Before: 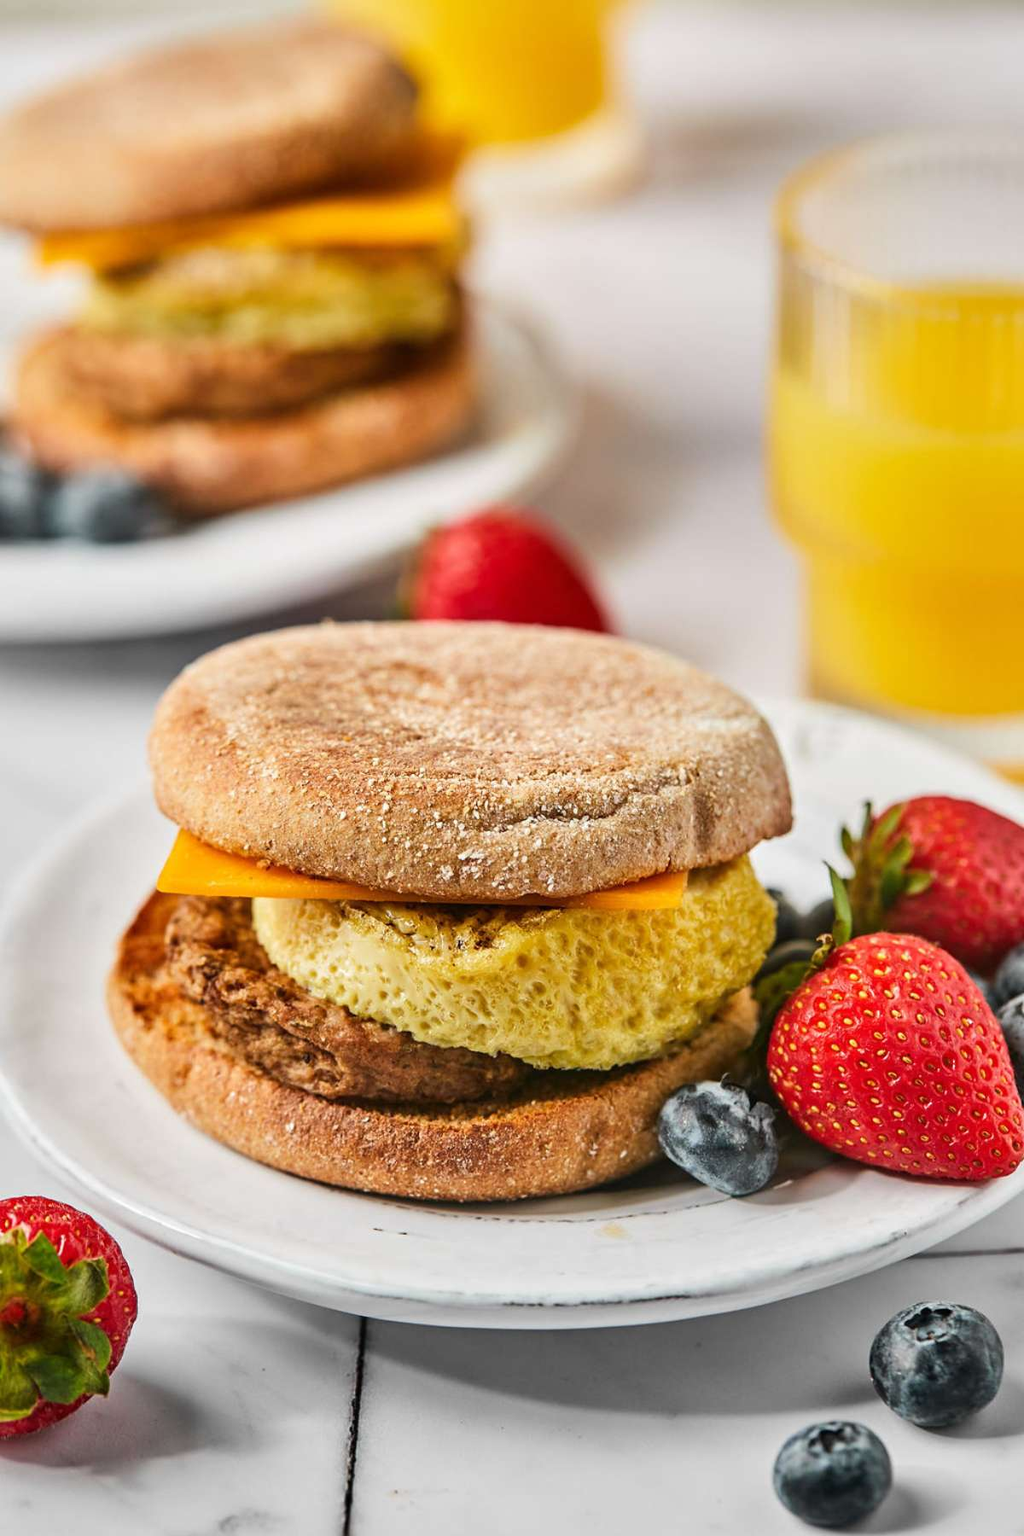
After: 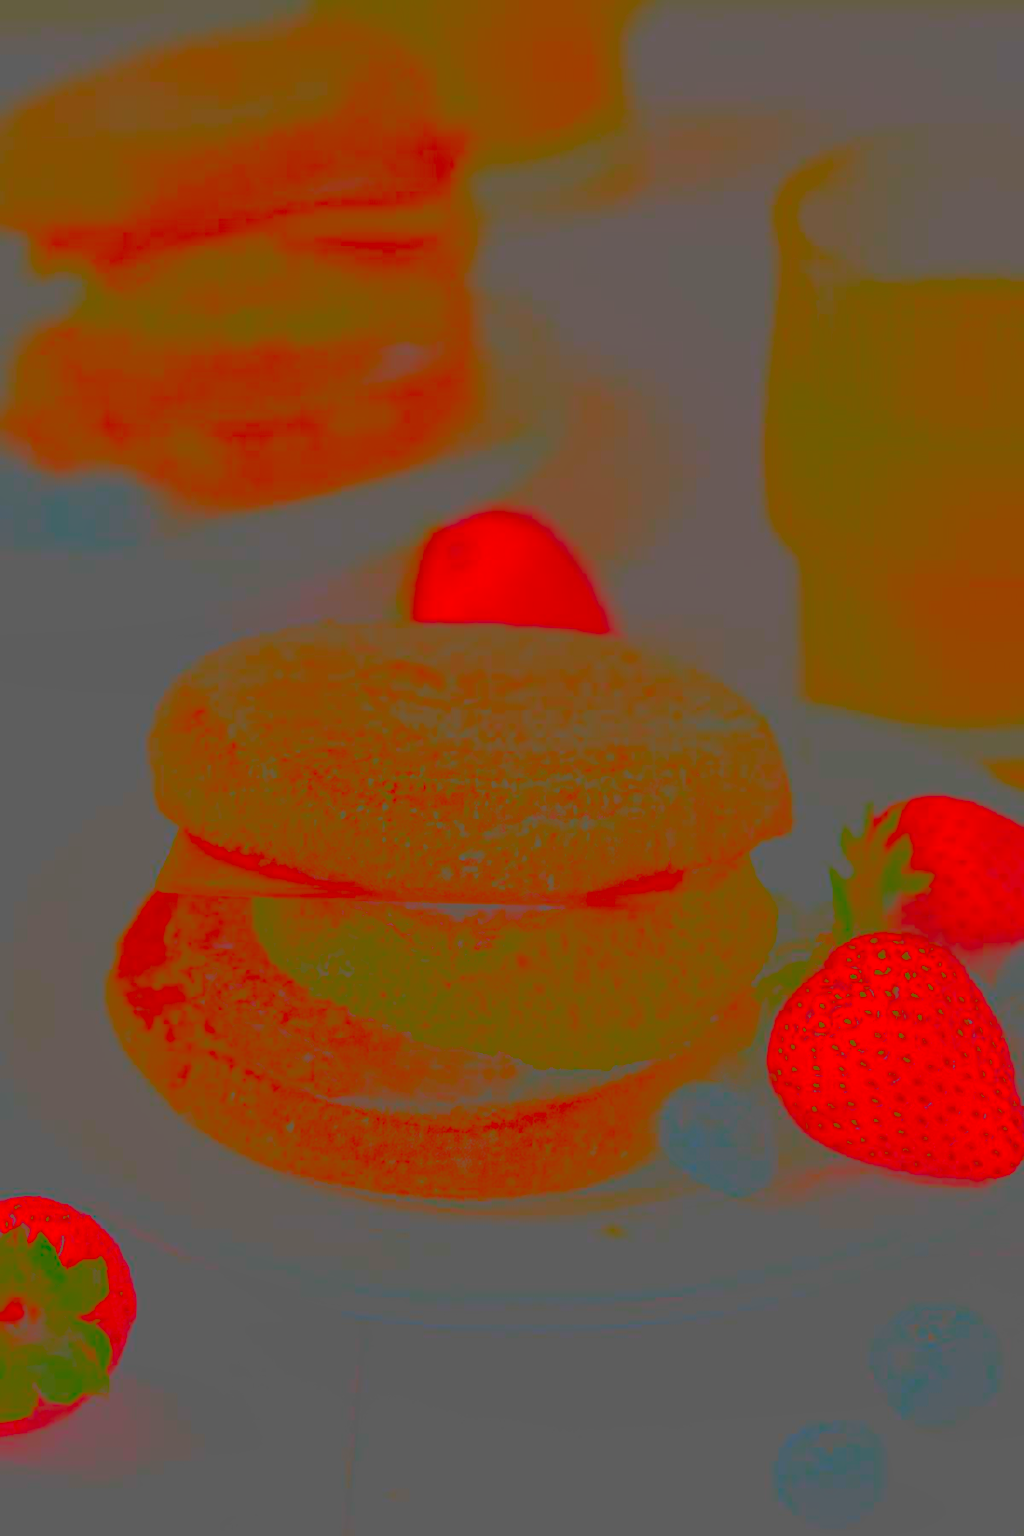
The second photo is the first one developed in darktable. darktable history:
sharpen: on, module defaults
contrast brightness saturation: contrast -0.99, brightness -0.17, saturation 0.75
